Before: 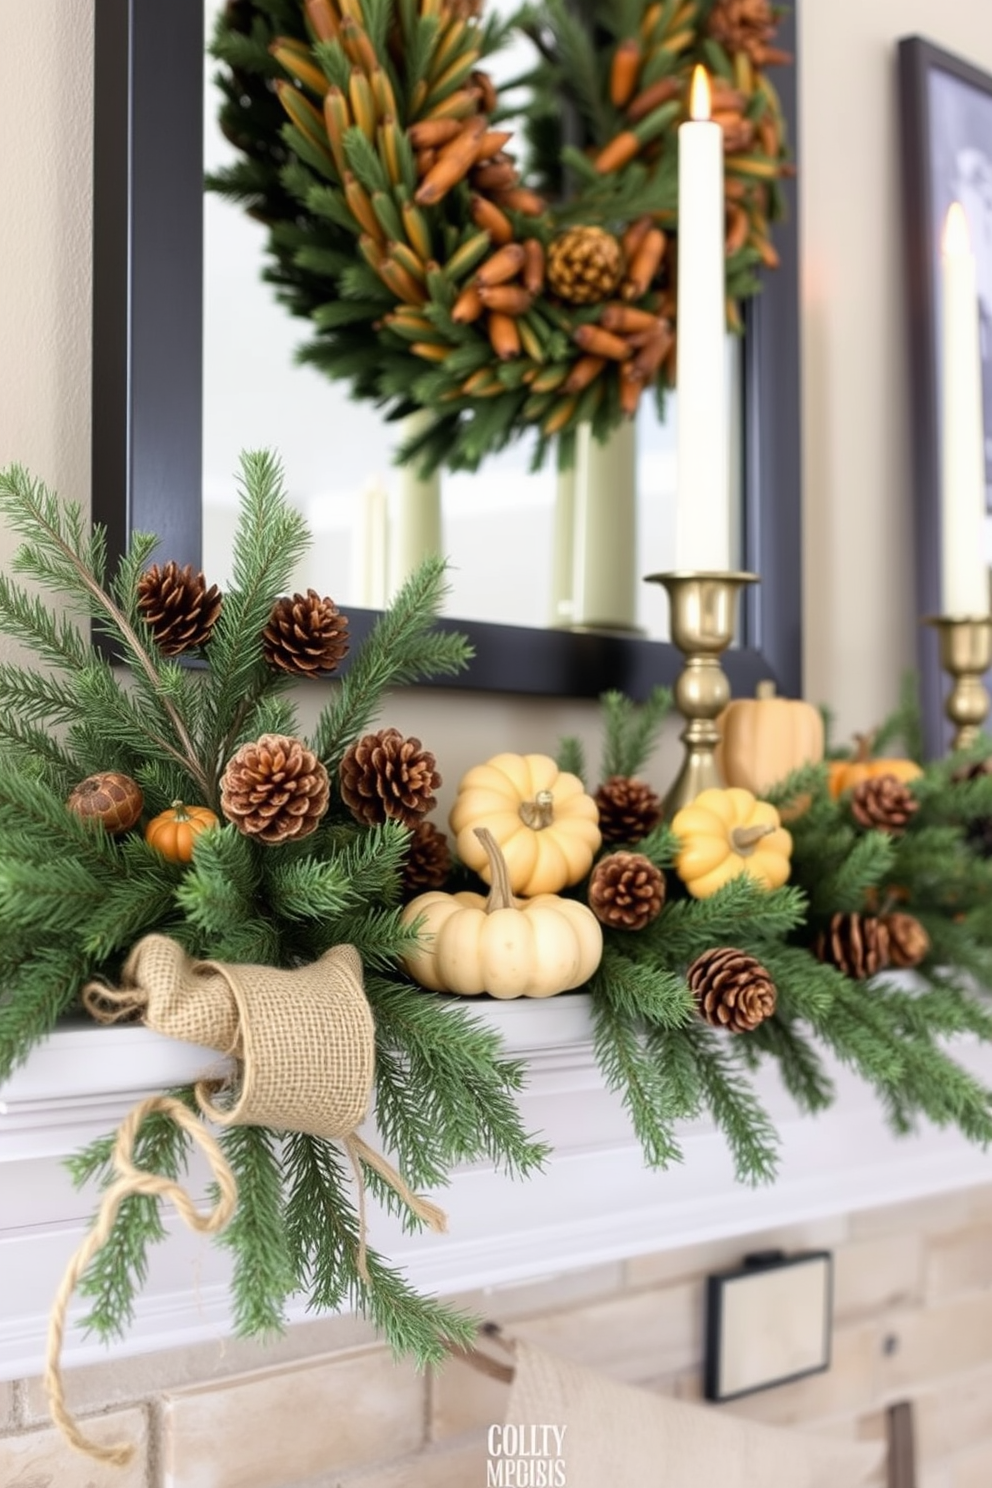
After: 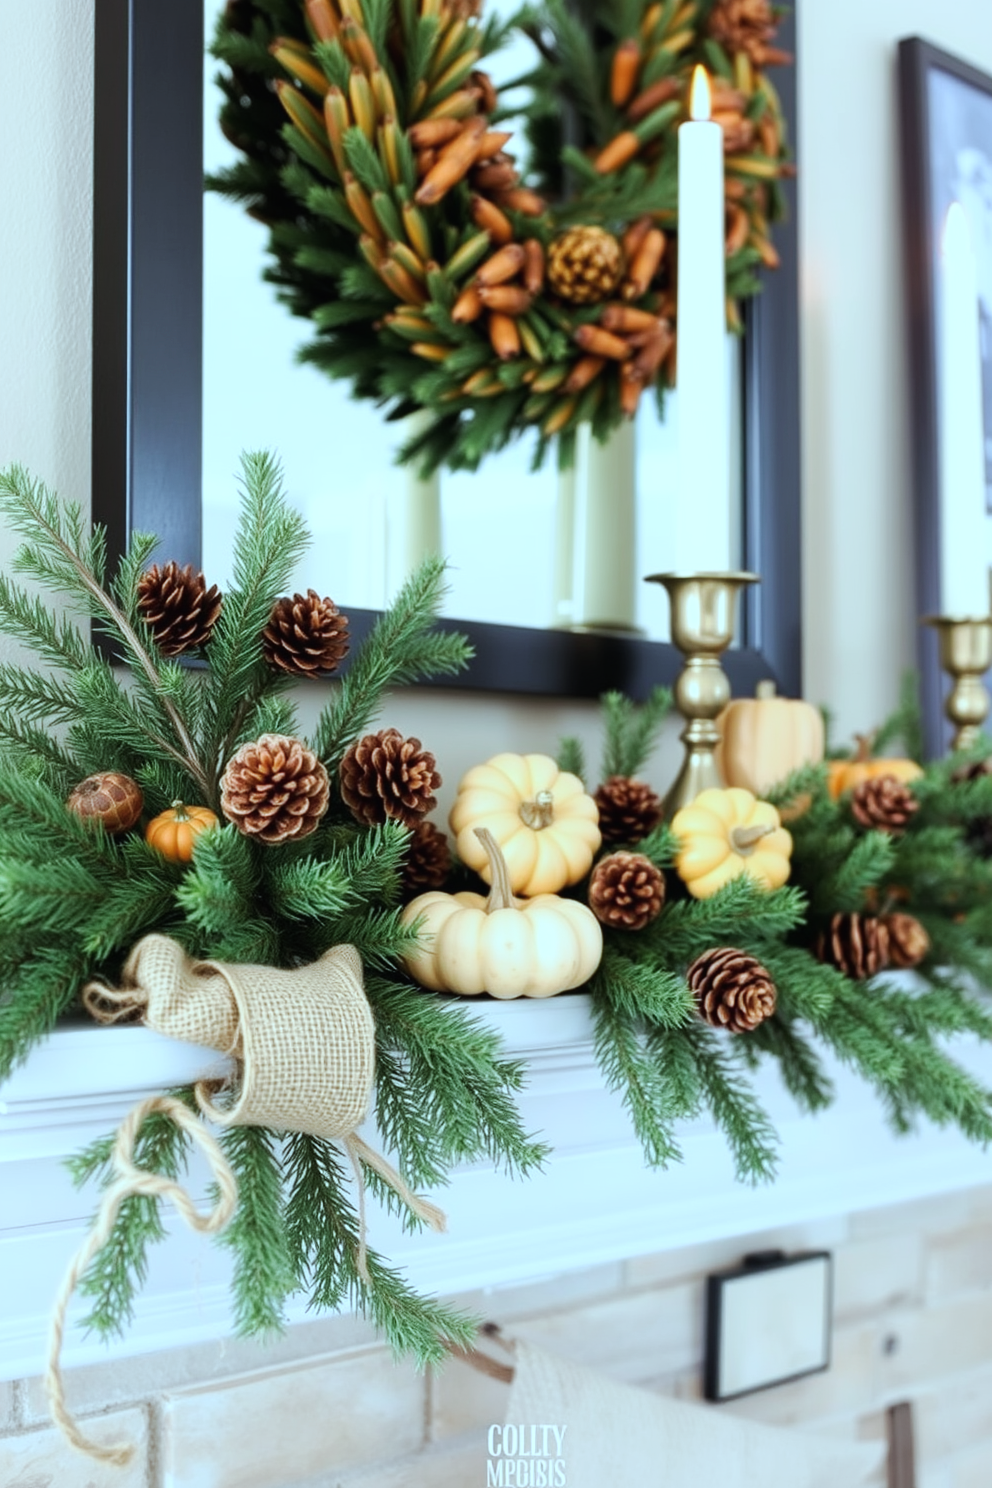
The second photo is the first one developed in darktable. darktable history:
tone curve: curves: ch0 [(0, 0.01) (0.037, 0.032) (0.131, 0.108) (0.275, 0.258) (0.483, 0.512) (0.61, 0.661) (0.696, 0.742) (0.792, 0.834) (0.911, 0.936) (0.997, 0.995)]; ch1 [(0, 0) (0.308, 0.29) (0.425, 0.411) (0.503, 0.502) (0.529, 0.543) (0.683, 0.706) (0.746, 0.77) (1, 1)]; ch2 [(0, 0) (0.225, 0.214) (0.334, 0.339) (0.401, 0.415) (0.485, 0.487) (0.502, 0.502) (0.525, 0.523) (0.545, 0.552) (0.587, 0.61) (0.636, 0.654) (0.711, 0.729) (0.845, 0.855) (0.998, 0.977)], preserve colors none
color correction: highlights a* -11.76, highlights b* -15.27
